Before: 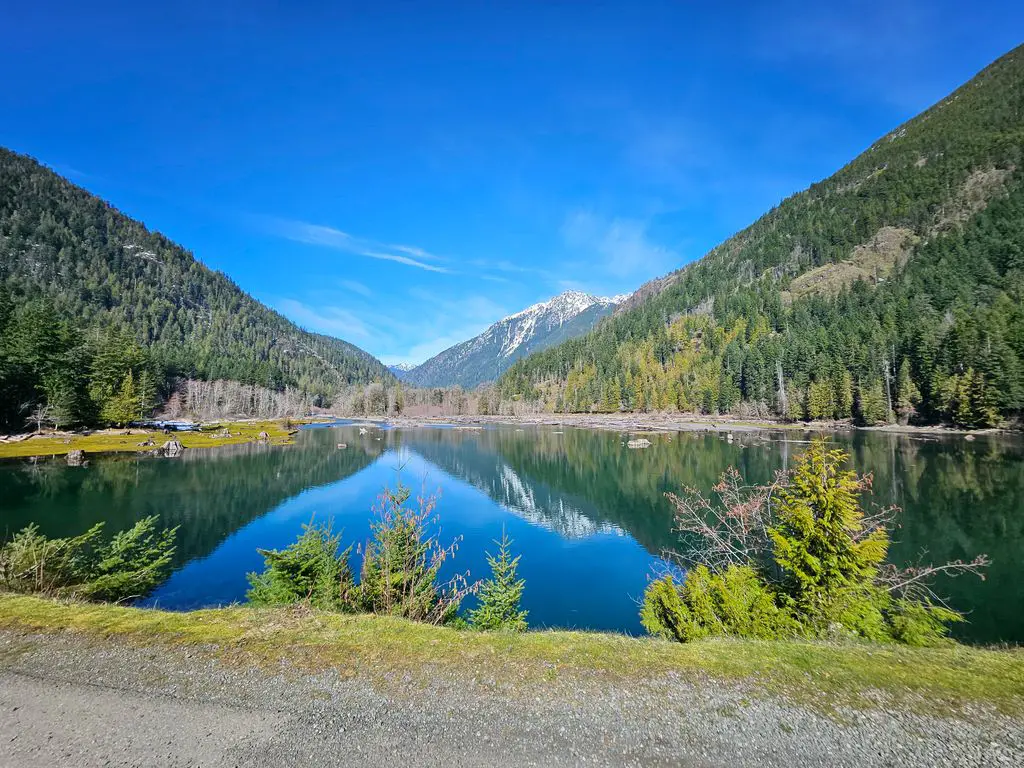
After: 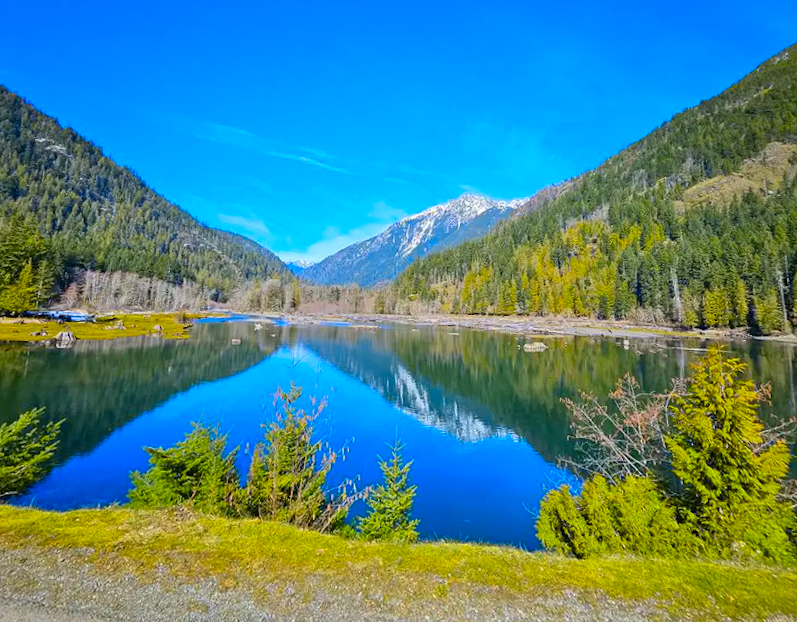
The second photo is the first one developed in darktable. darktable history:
rotate and perspective: rotation -1.68°, lens shift (vertical) -0.146, crop left 0.049, crop right 0.912, crop top 0.032, crop bottom 0.96
crop and rotate: angle -3.27°, left 5.211%, top 5.211%, right 4.607%, bottom 4.607%
color contrast: green-magenta contrast 1.12, blue-yellow contrast 1.95, unbound 0
